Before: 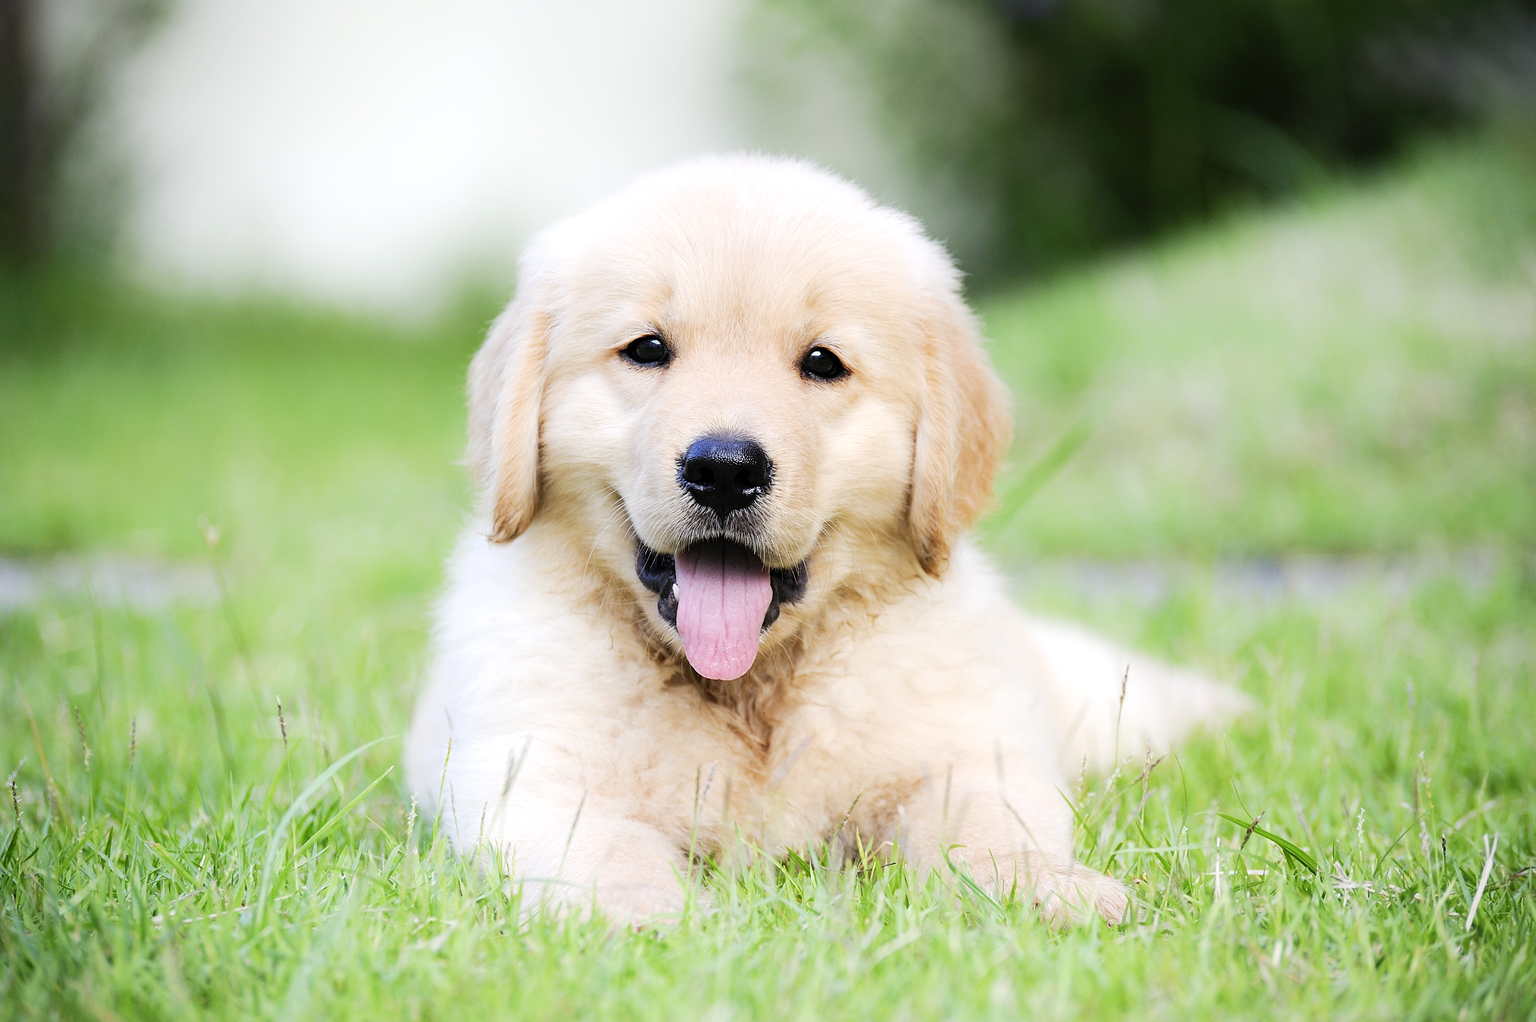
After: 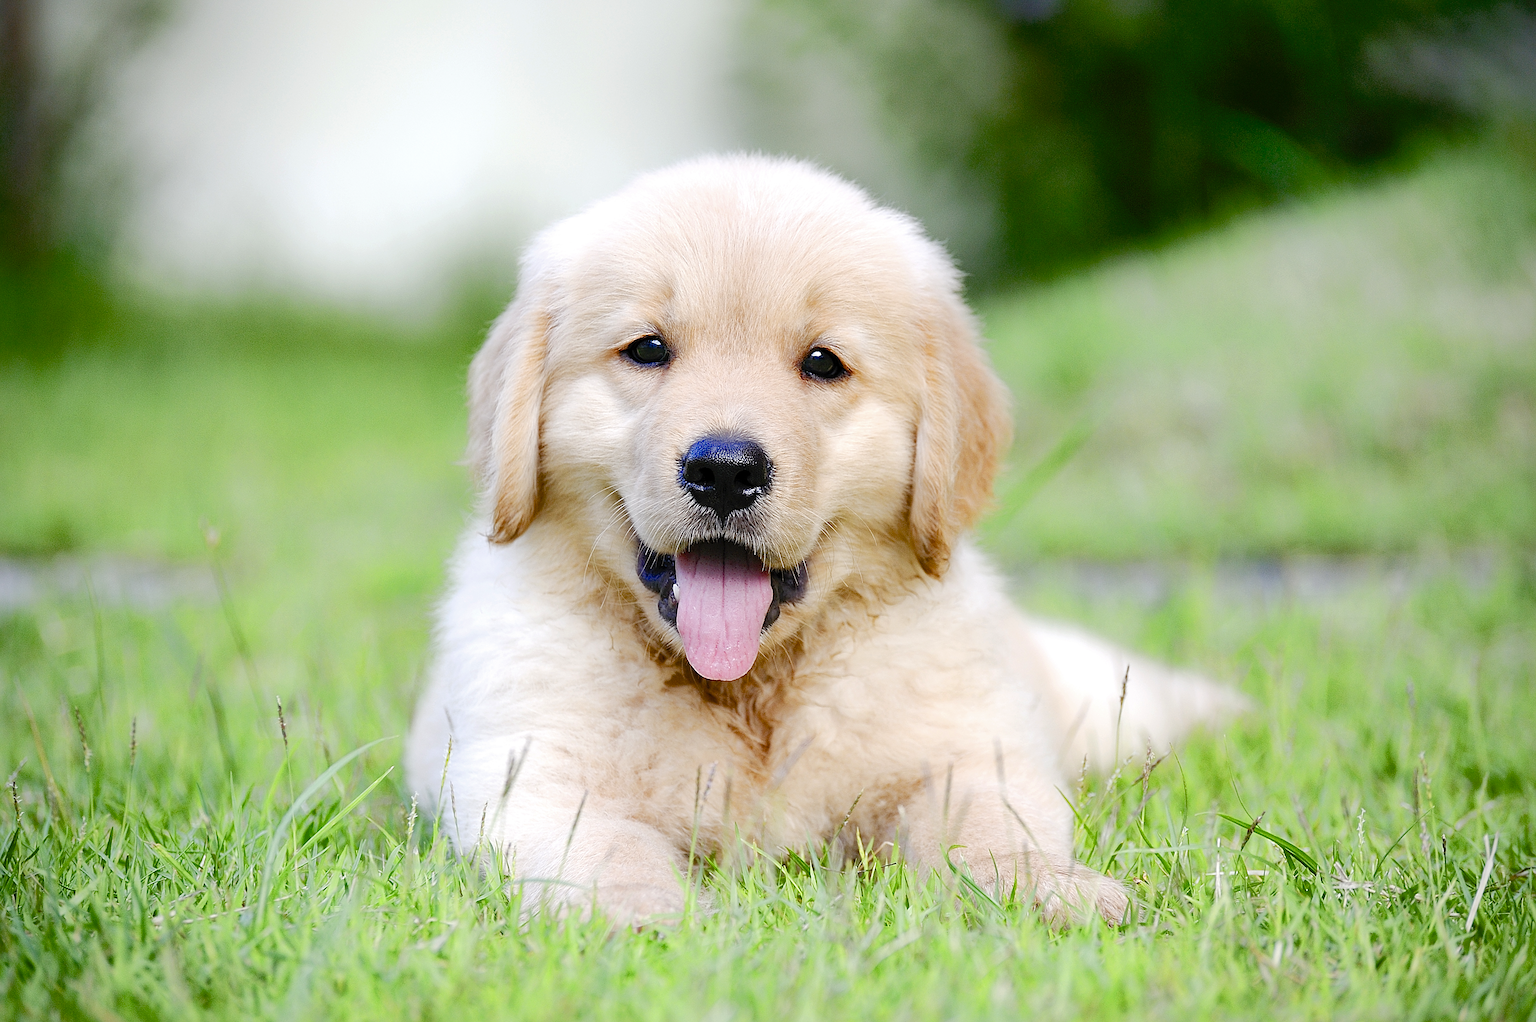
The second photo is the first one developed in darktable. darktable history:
sharpen: on, module defaults
color balance rgb: perceptual saturation grading › global saturation 25.541%, perceptual saturation grading › highlights -50.436%, perceptual saturation grading › shadows 30.388%, global vibrance 16.741%, saturation formula JzAzBz (2021)
shadows and highlights: highlights color adjustment 73.65%
